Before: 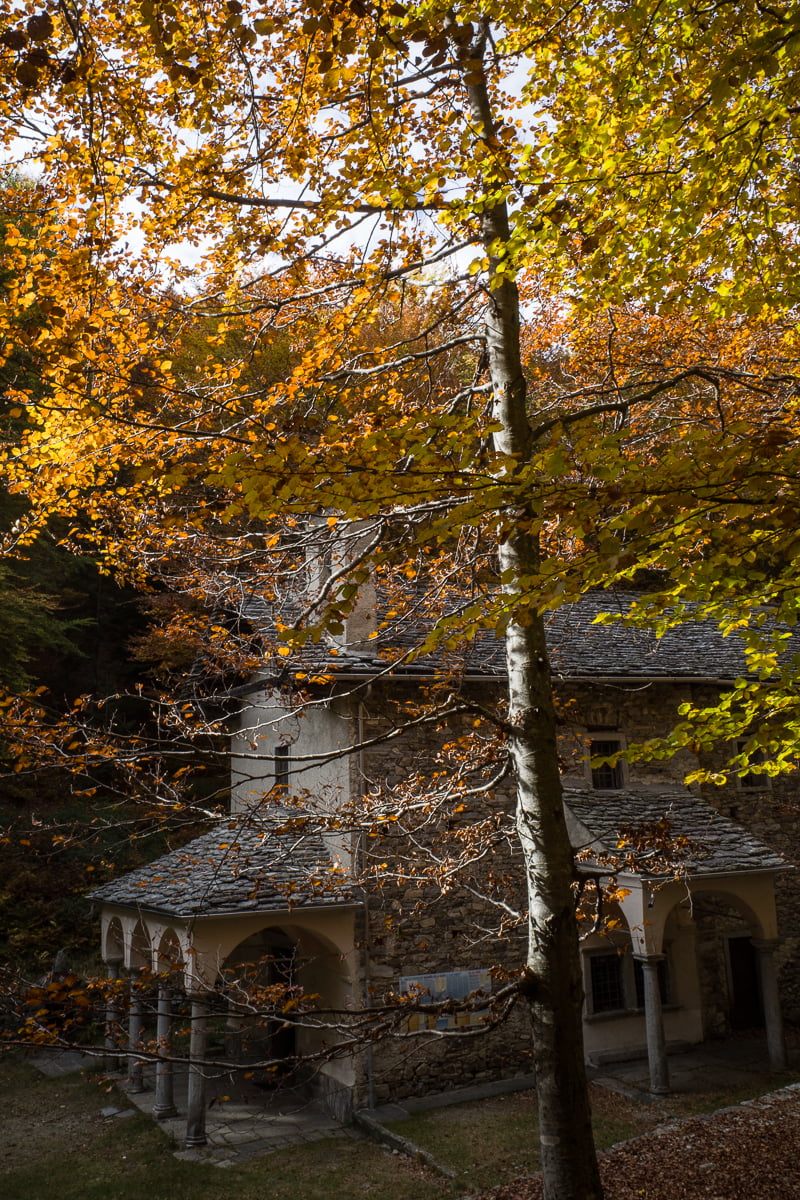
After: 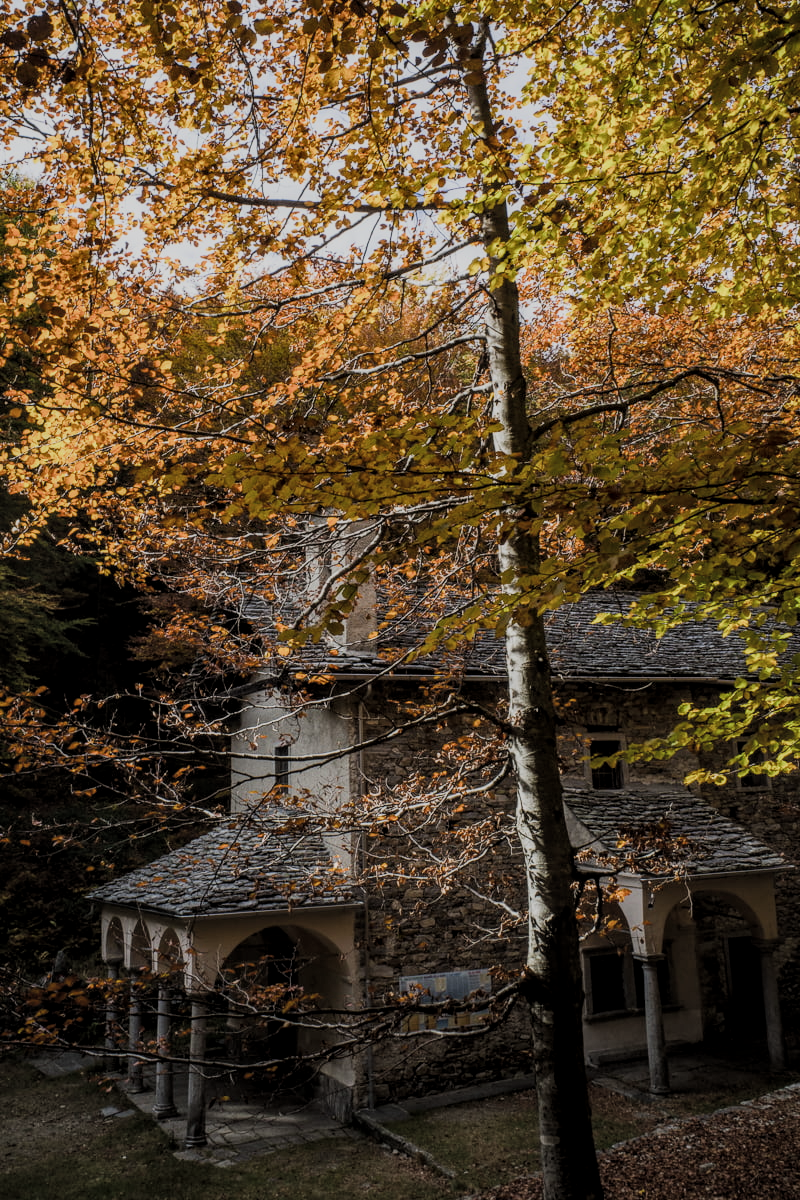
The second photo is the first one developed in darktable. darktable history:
filmic rgb: black relative exposure -7.65 EV, white relative exposure 4.56 EV, threshold 3.02 EV, structure ↔ texture 99.75%, hardness 3.61, contrast 0.992, color science v5 (2021), iterations of high-quality reconstruction 0, contrast in shadows safe, contrast in highlights safe, enable highlight reconstruction true
local contrast: on, module defaults
